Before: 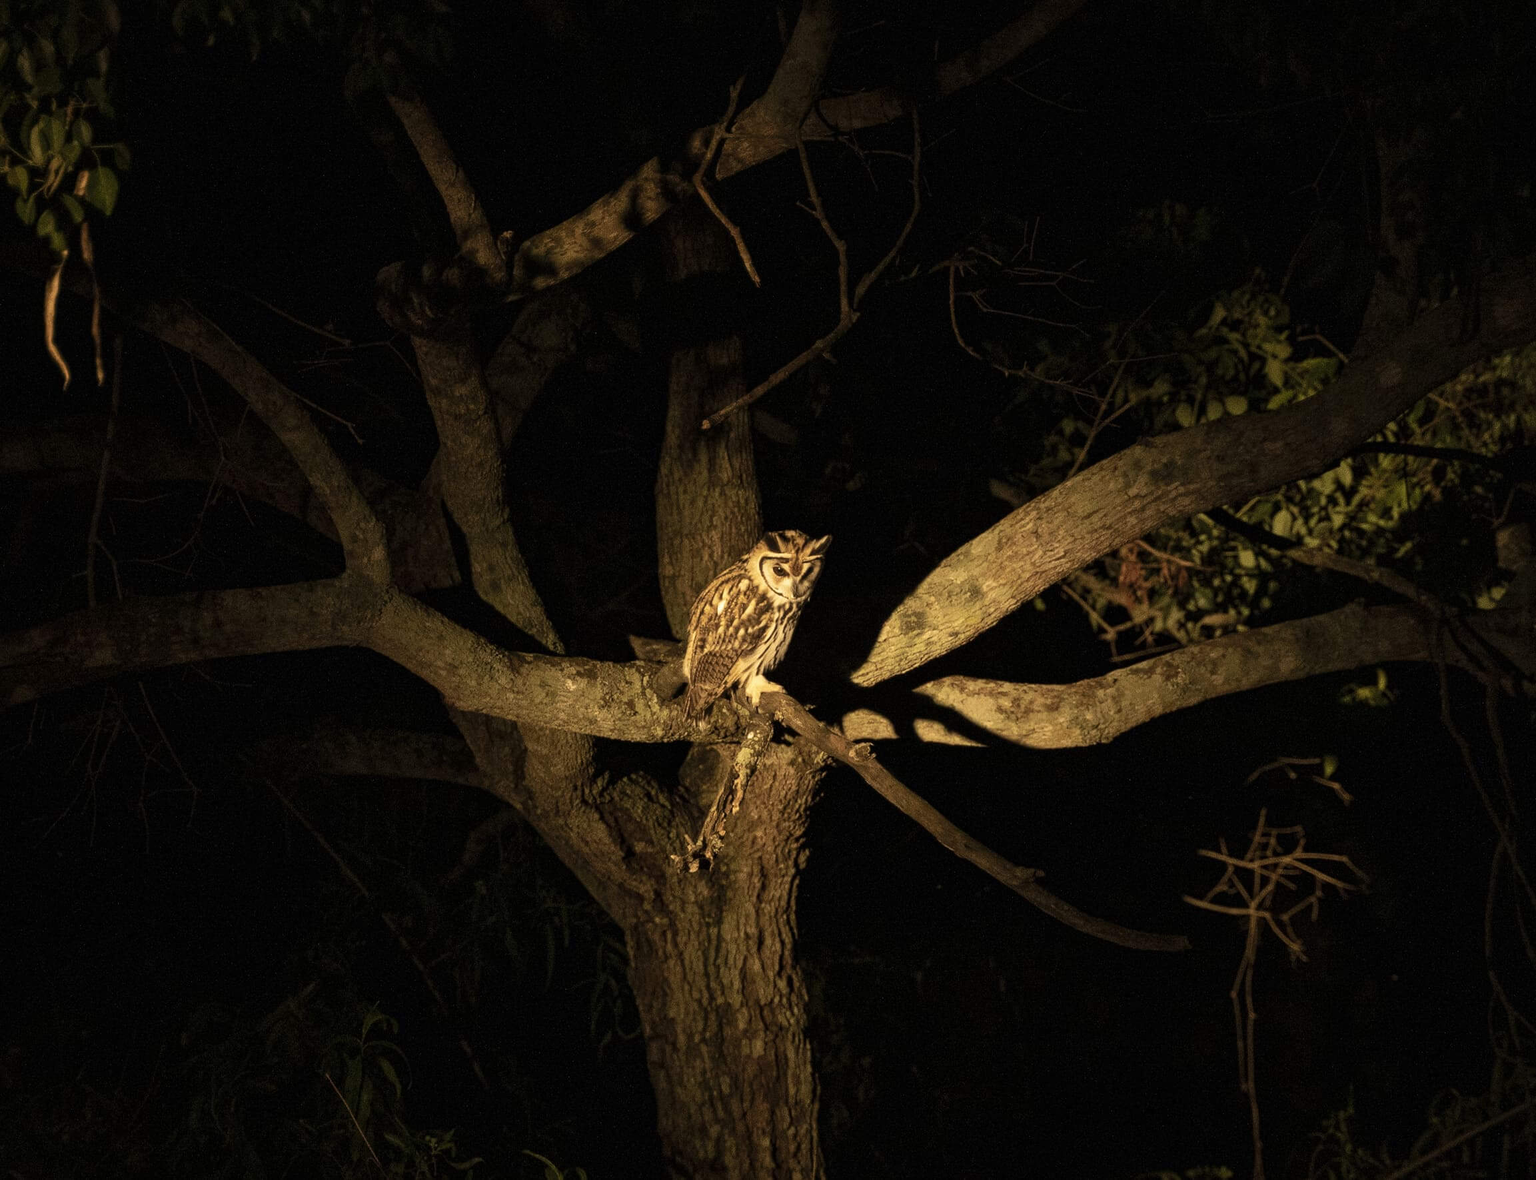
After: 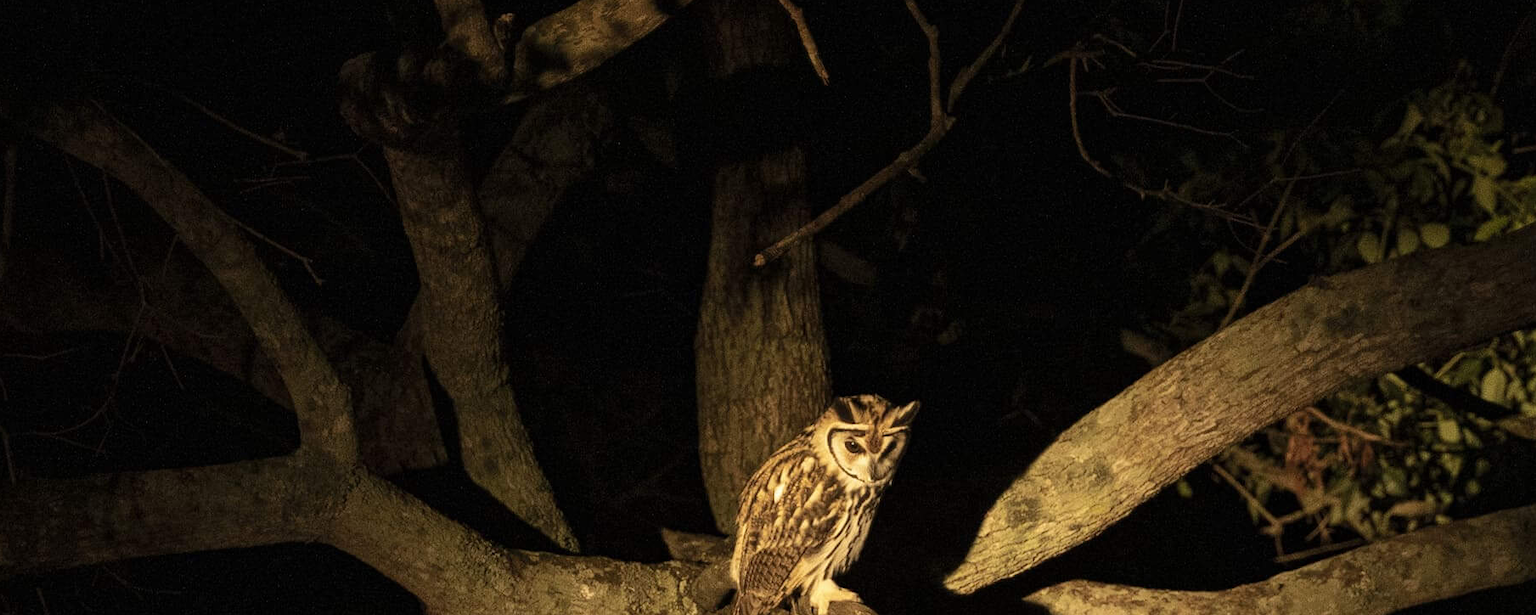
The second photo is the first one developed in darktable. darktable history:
crop: left 7.162%, top 18.698%, right 14.352%, bottom 40.354%
